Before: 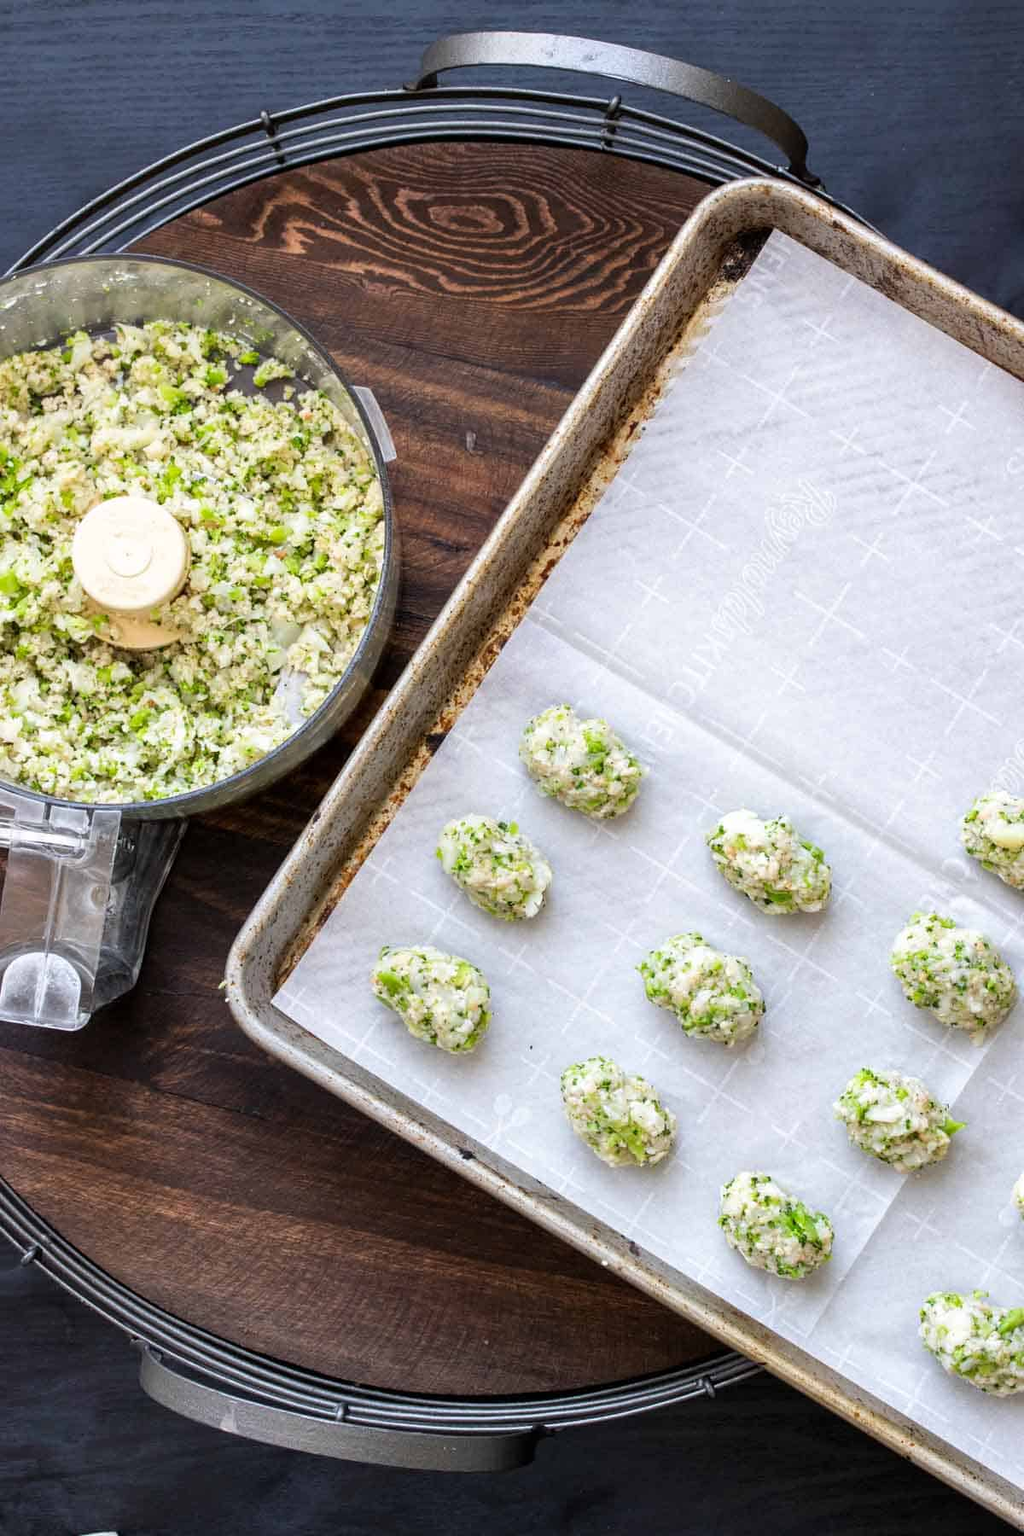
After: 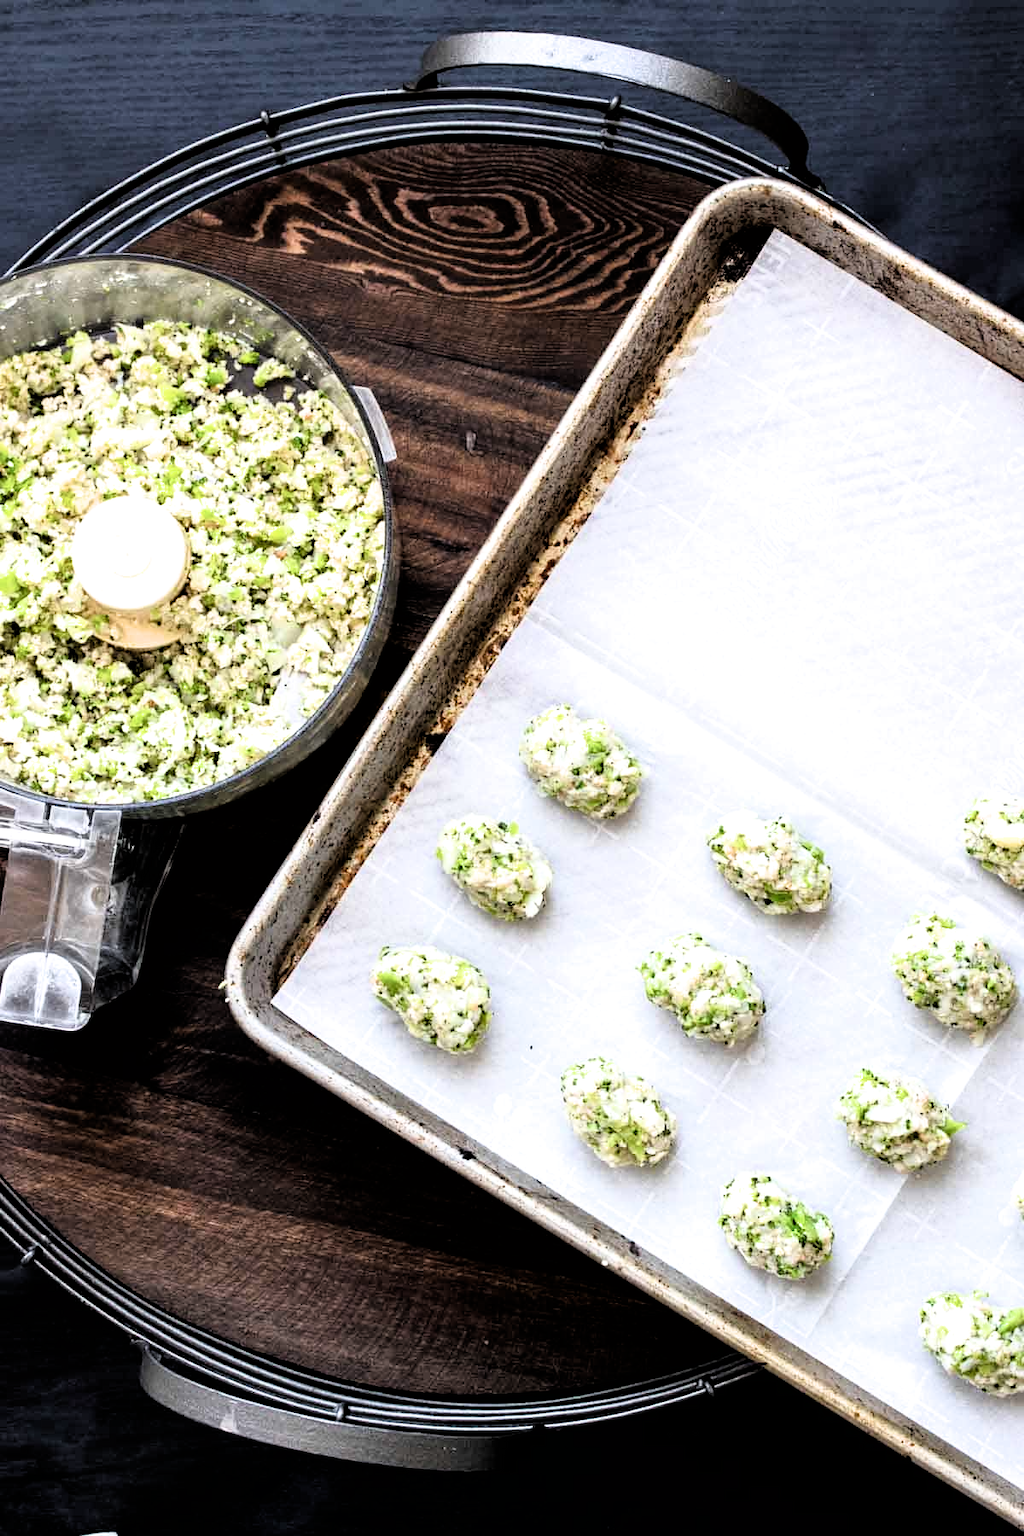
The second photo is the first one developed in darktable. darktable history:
filmic rgb: black relative exposure -3.62 EV, white relative exposure 2.13 EV, hardness 3.65
